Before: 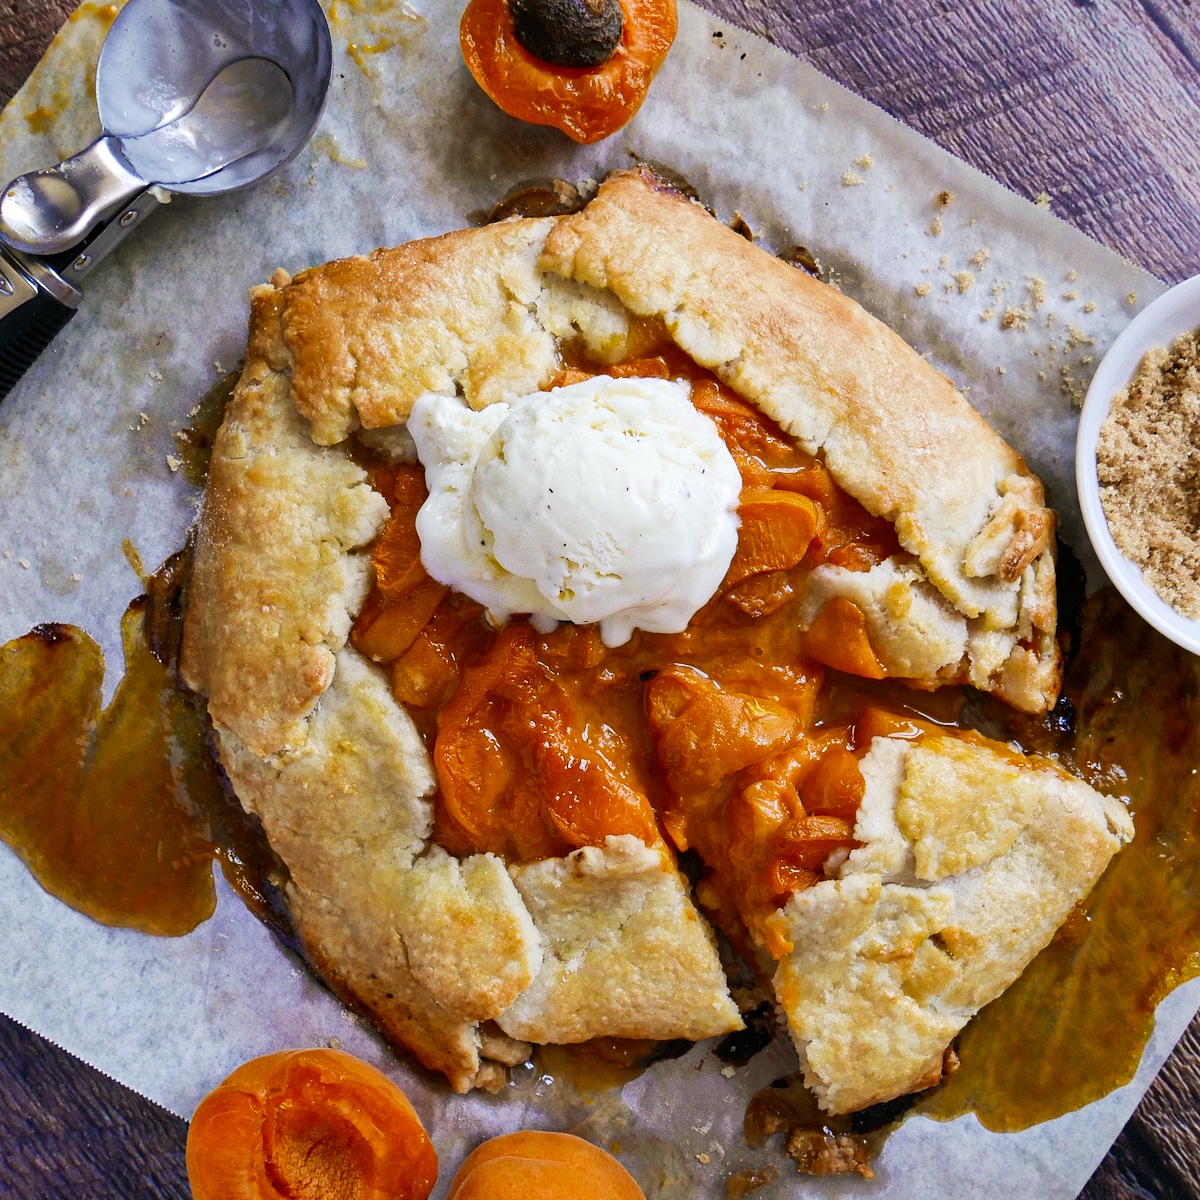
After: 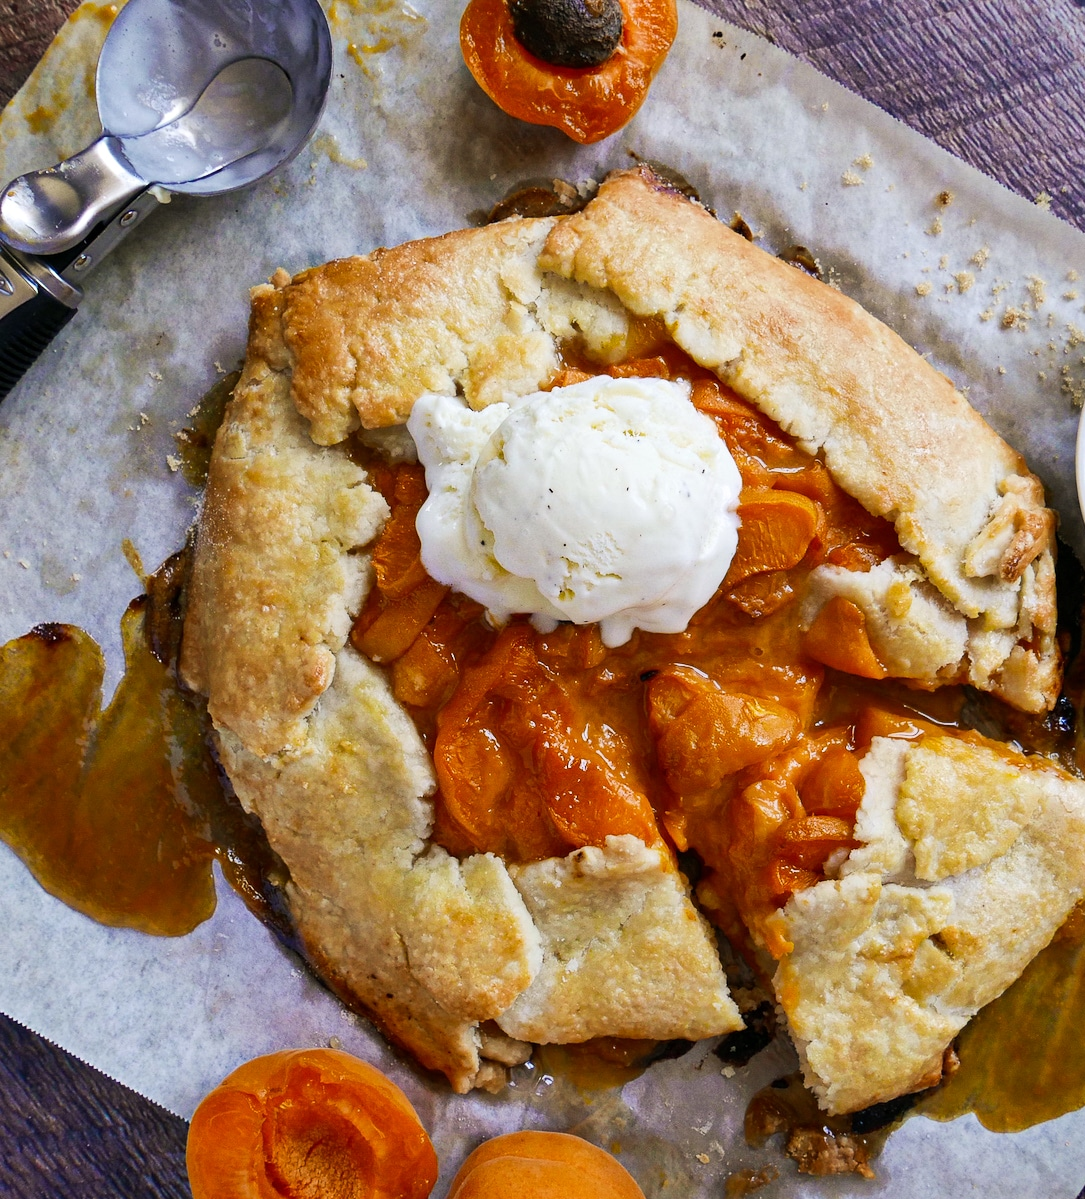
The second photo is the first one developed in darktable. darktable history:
crop: right 9.52%, bottom 0.043%
